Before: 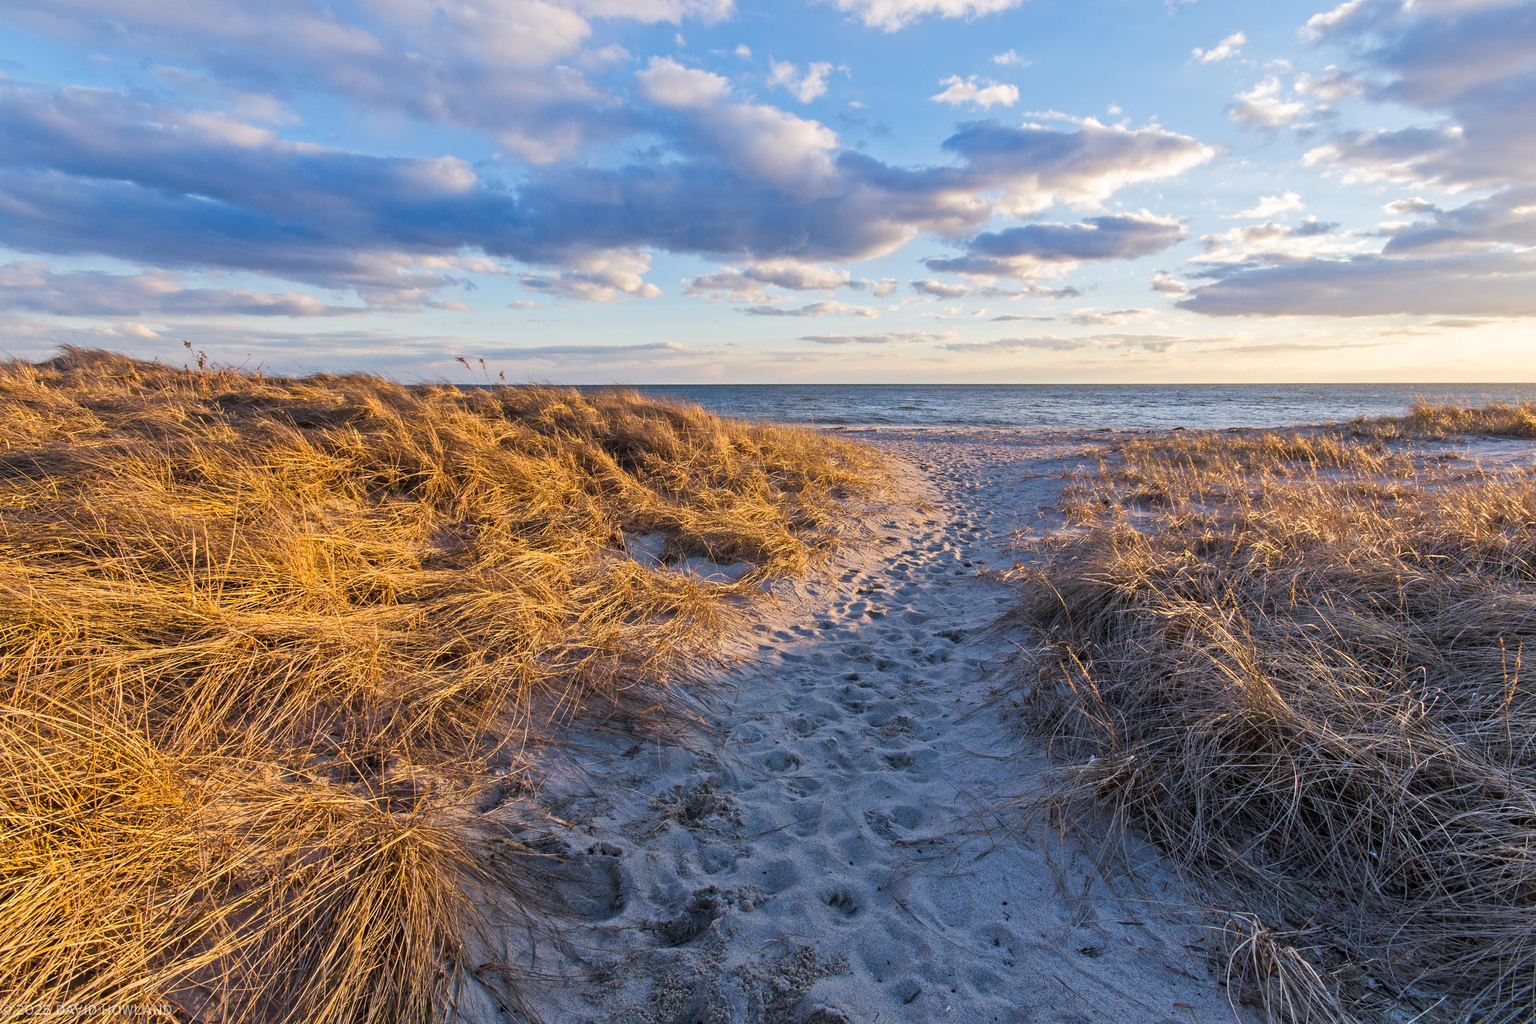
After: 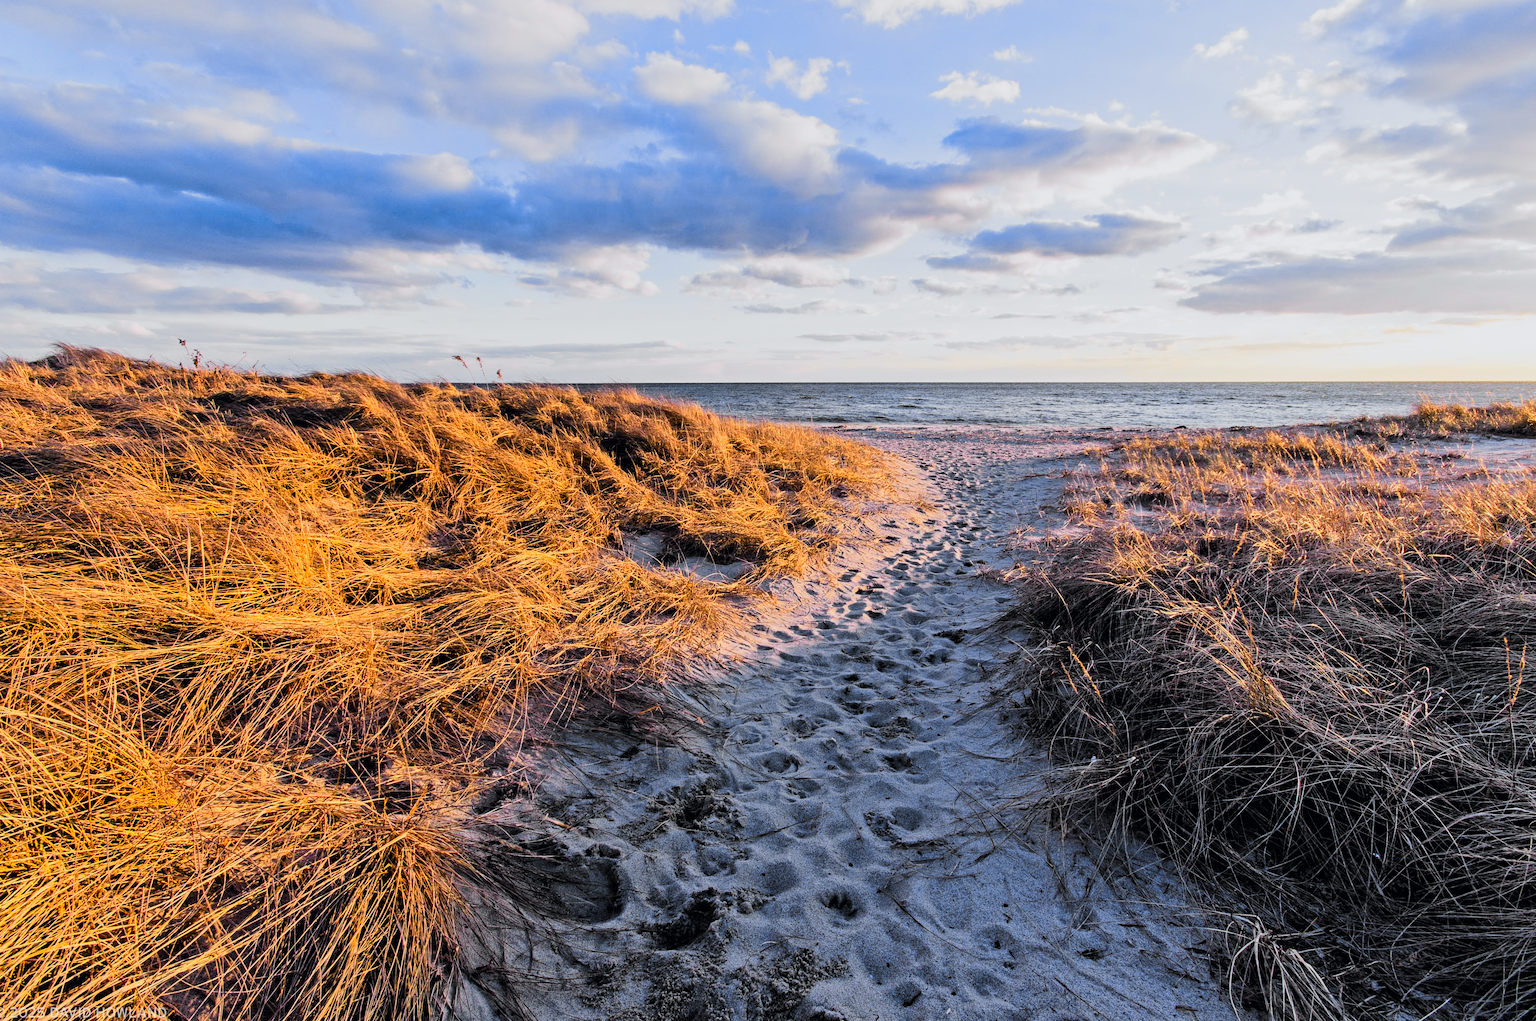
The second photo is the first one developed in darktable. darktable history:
white balance: red 0.974, blue 1.044
crop: left 0.434%, top 0.485%, right 0.244%, bottom 0.386%
tone curve: curves: ch0 [(0, 0) (0.071, 0.047) (0.266, 0.26) (0.491, 0.552) (0.753, 0.818) (1, 0.983)]; ch1 [(0, 0) (0.346, 0.307) (0.408, 0.369) (0.463, 0.443) (0.482, 0.493) (0.502, 0.5) (0.517, 0.518) (0.546, 0.576) (0.588, 0.643) (0.651, 0.709) (1, 1)]; ch2 [(0, 0) (0.346, 0.34) (0.434, 0.46) (0.485, 0.494) (0.5, 0.494) (0.517, 0.503) (0.535, 0.545) (0.583, 0.624) (0.625, 0.678) (1, 1)], color space Lab, independent channels, preserve colors none
filmic rgb: black relative exposure -5 EV, hardness 2.88, contrast 1.3, highlights saturation mix -30%
